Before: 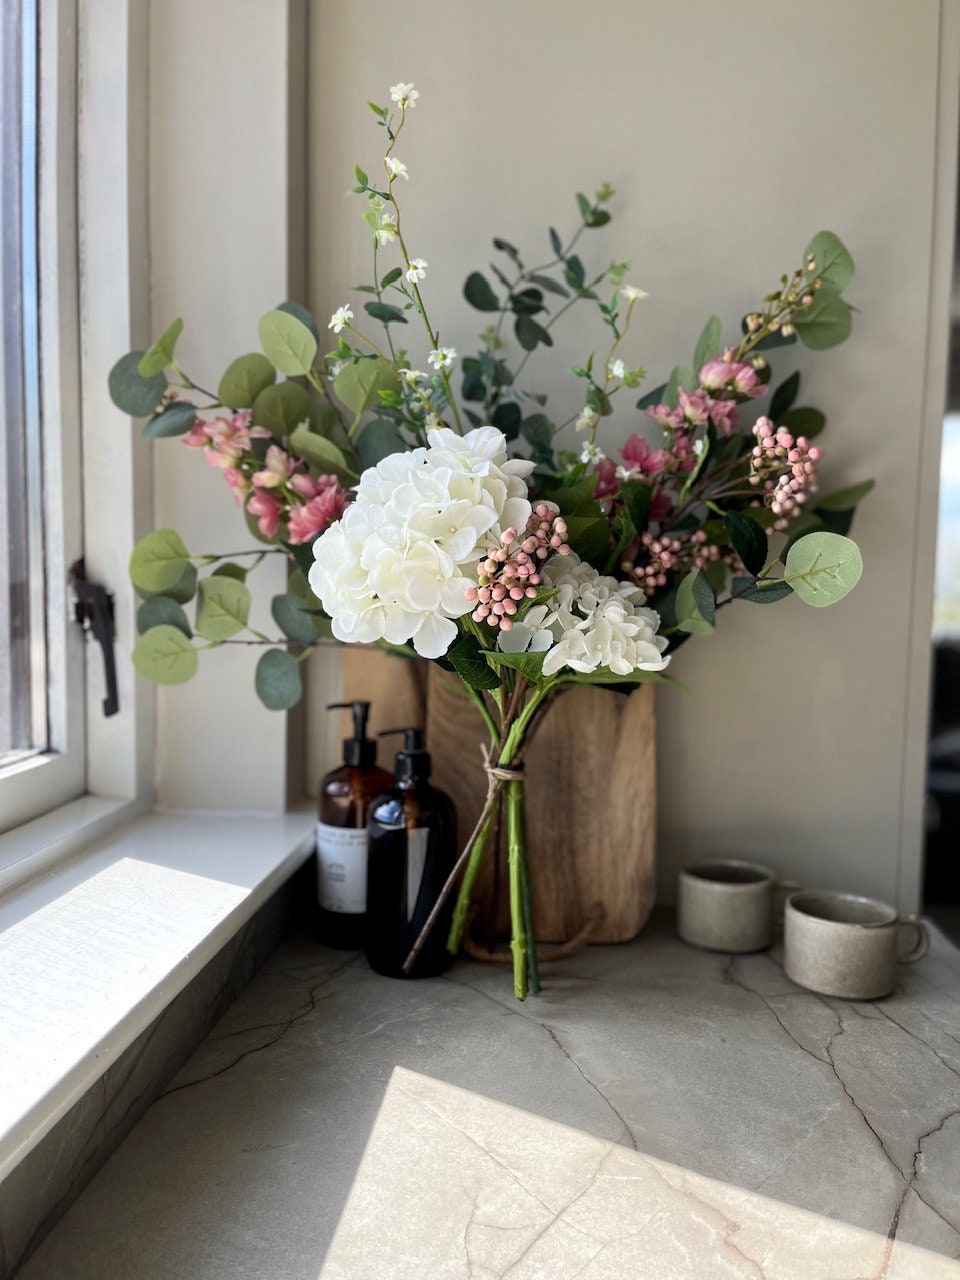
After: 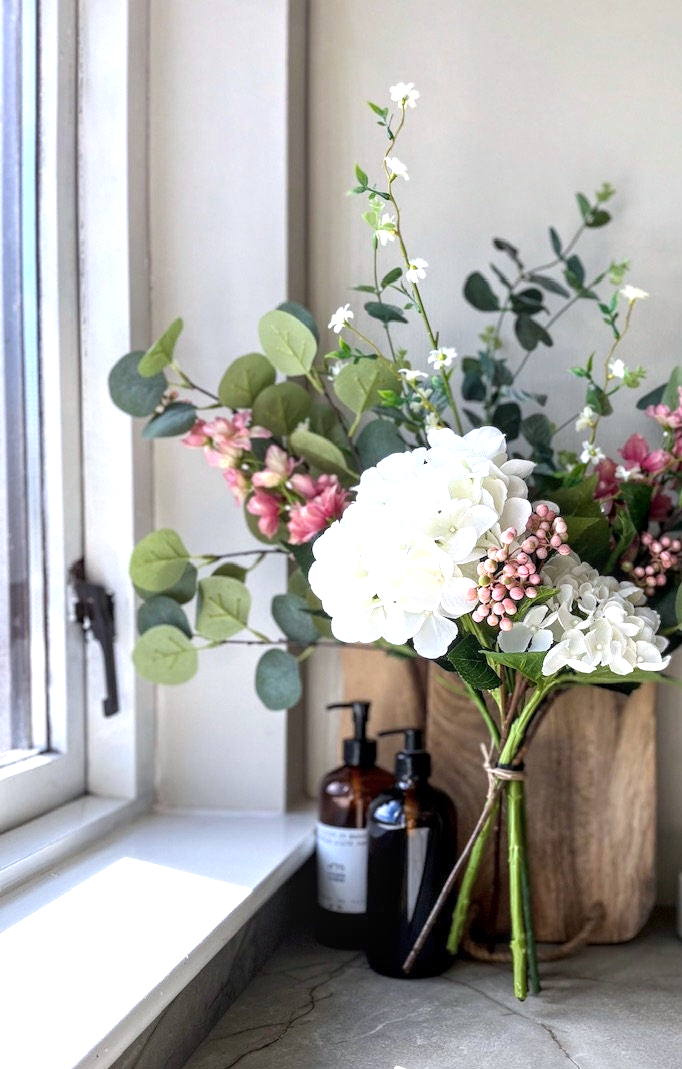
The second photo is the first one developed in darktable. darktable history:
color balance rgb: perceptual saturation grading › global saturation 0.076%, perceptual saturation grading › mid-tones 11.458%
exposure: exposure 0.631 EV, compensate highlight preservation false
color calibration: gray › normalize channels true, illuminant as shot in camera, x 0.358, y 0.373, temperature 4628.91 K, gamut compression 0.016
local contrast: on, module defaults
crop: right 28.898%, bottom 16.418%
